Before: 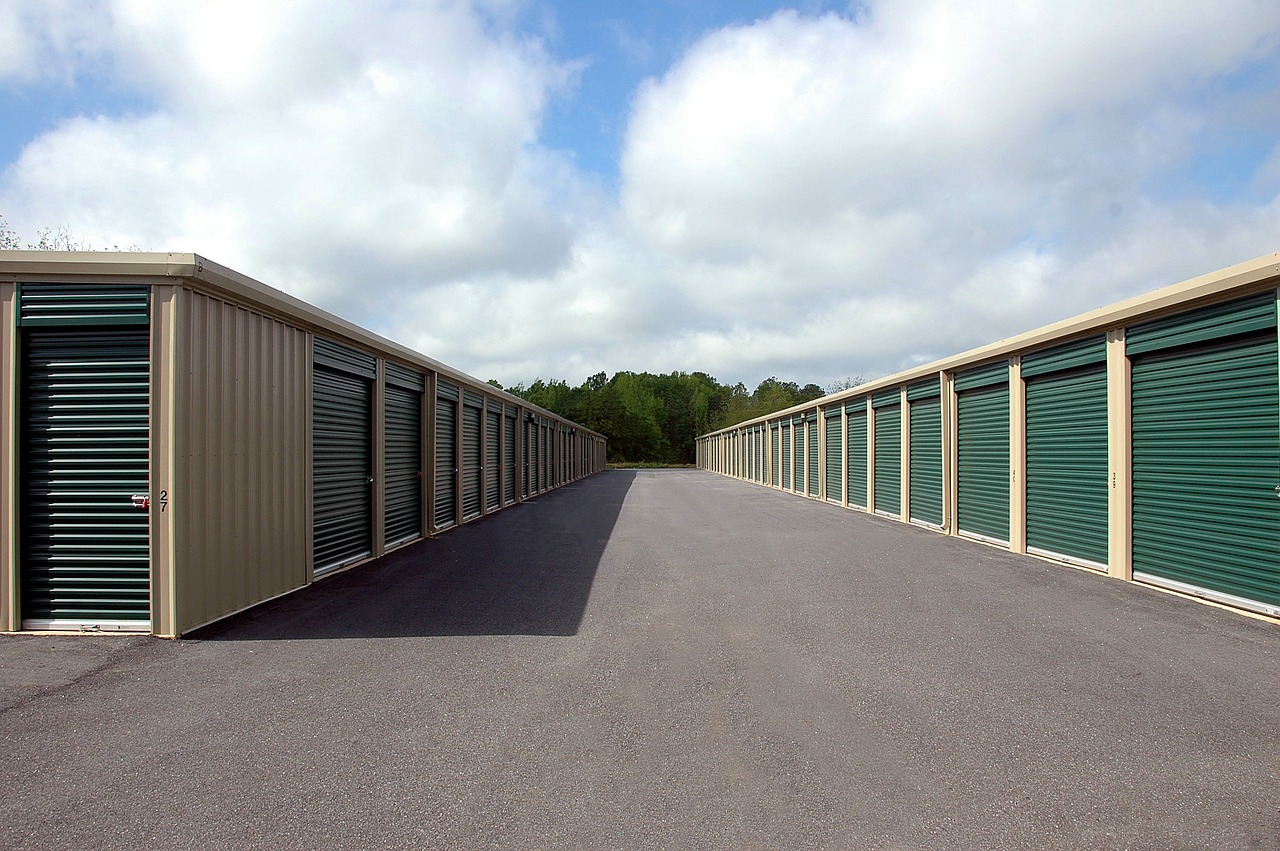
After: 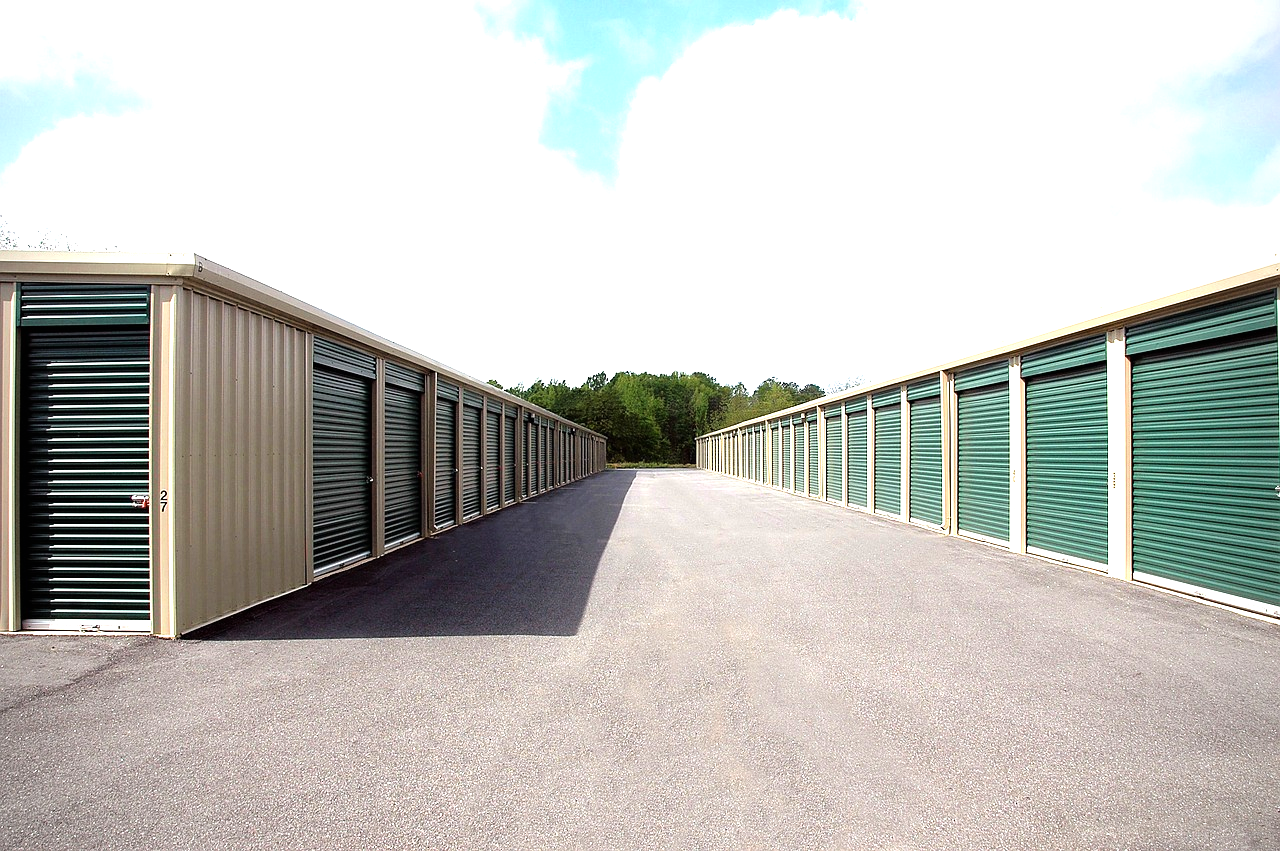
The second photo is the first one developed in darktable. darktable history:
vignetting: fall-off radius 63.88%
tone equalizer: -8 EV -0.714 EV, -7 EV -0.683 EV, -6 EV -0.624 EV, -5 EV -0.37 EV, -3 EV 0.365 EV, -2 EV 0.6 EV, -1 EV 0.699 EV, +0 EV 0.736 EV
exposure: black level correction 0, exposure 0.693 EV, compensate highlight preservation false
